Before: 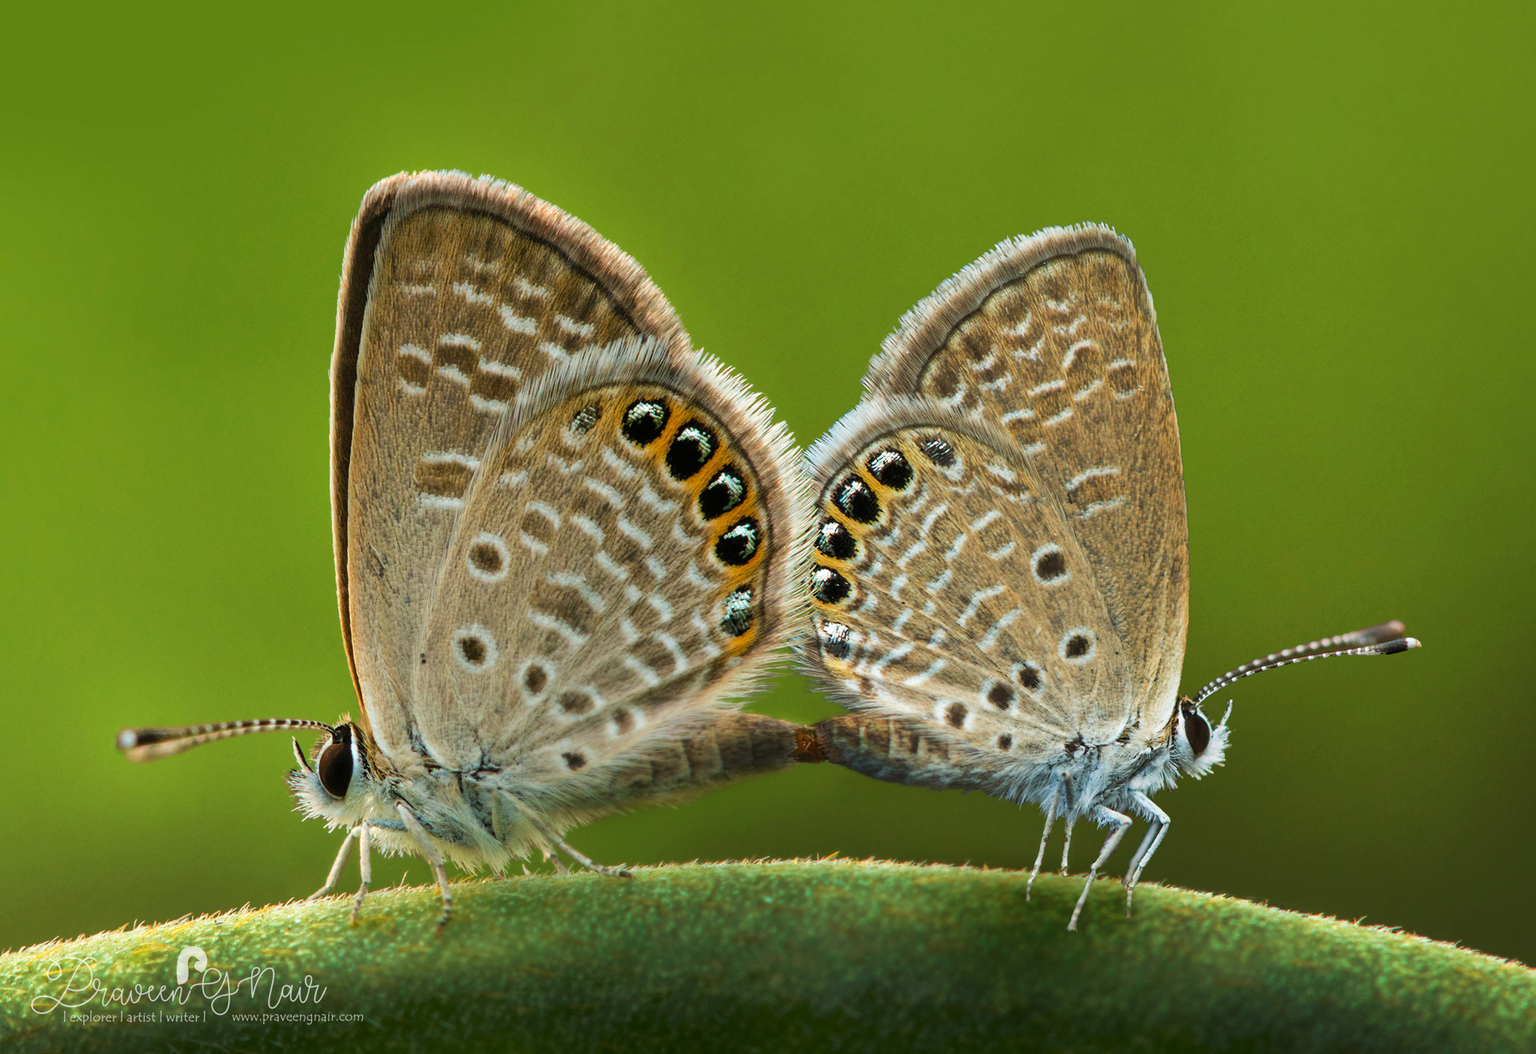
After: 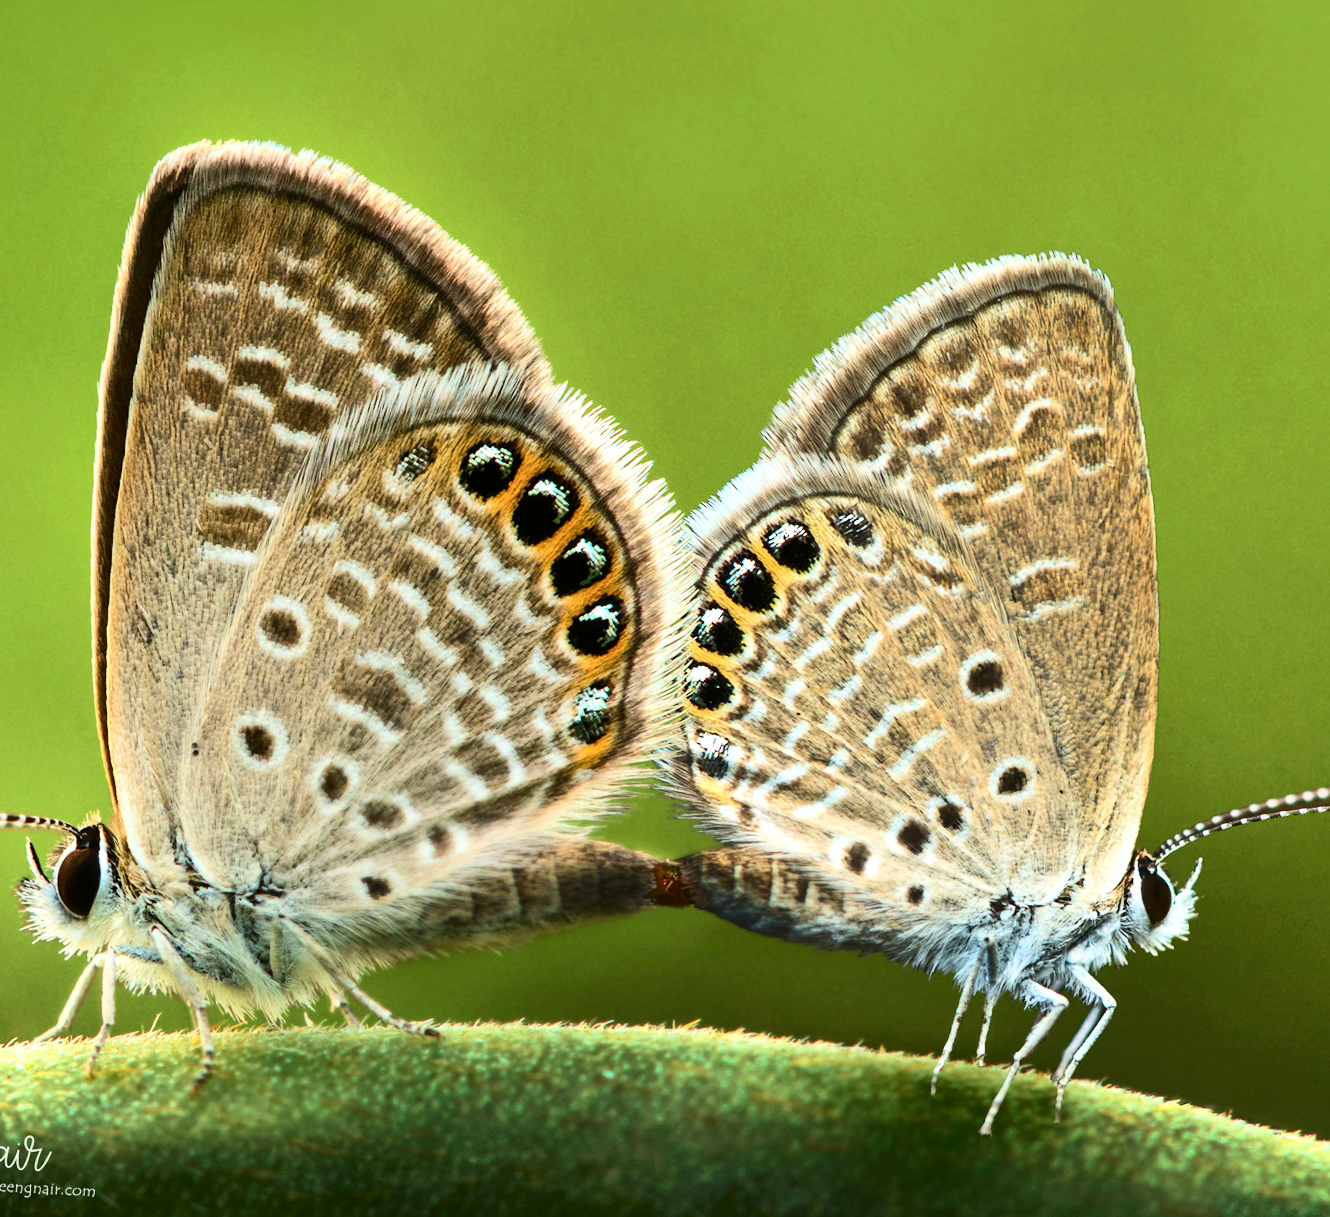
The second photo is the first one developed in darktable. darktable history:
exposure: black level correction 0, exposure 0.5 EV, compensate exposure bias true, compensate highlight preservation false
crop and rotate: angle -3.27°, left 14.277%, top 0.028%, right 10.766%, bottom 0.028%
contrast brightness saturation: contrast 0.28
